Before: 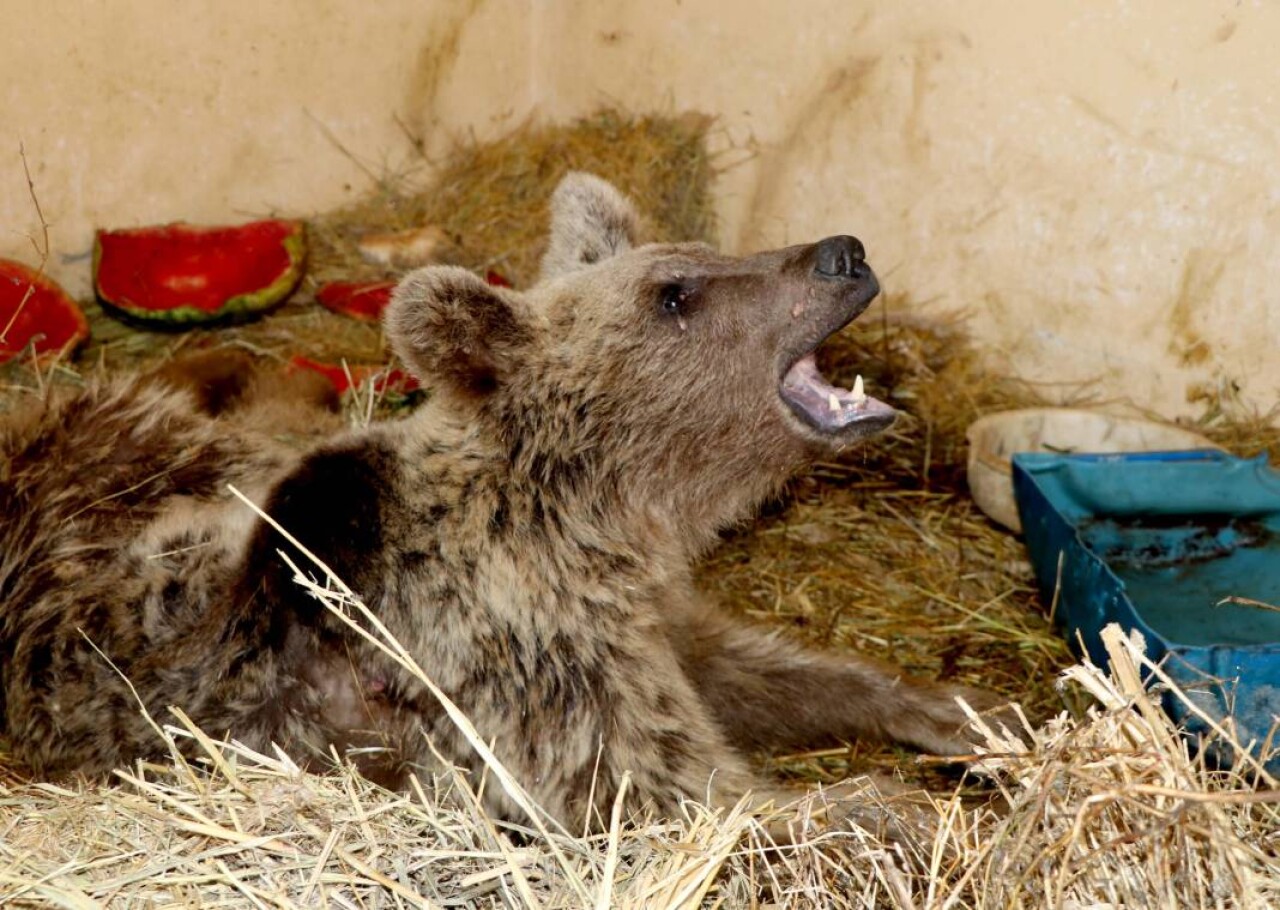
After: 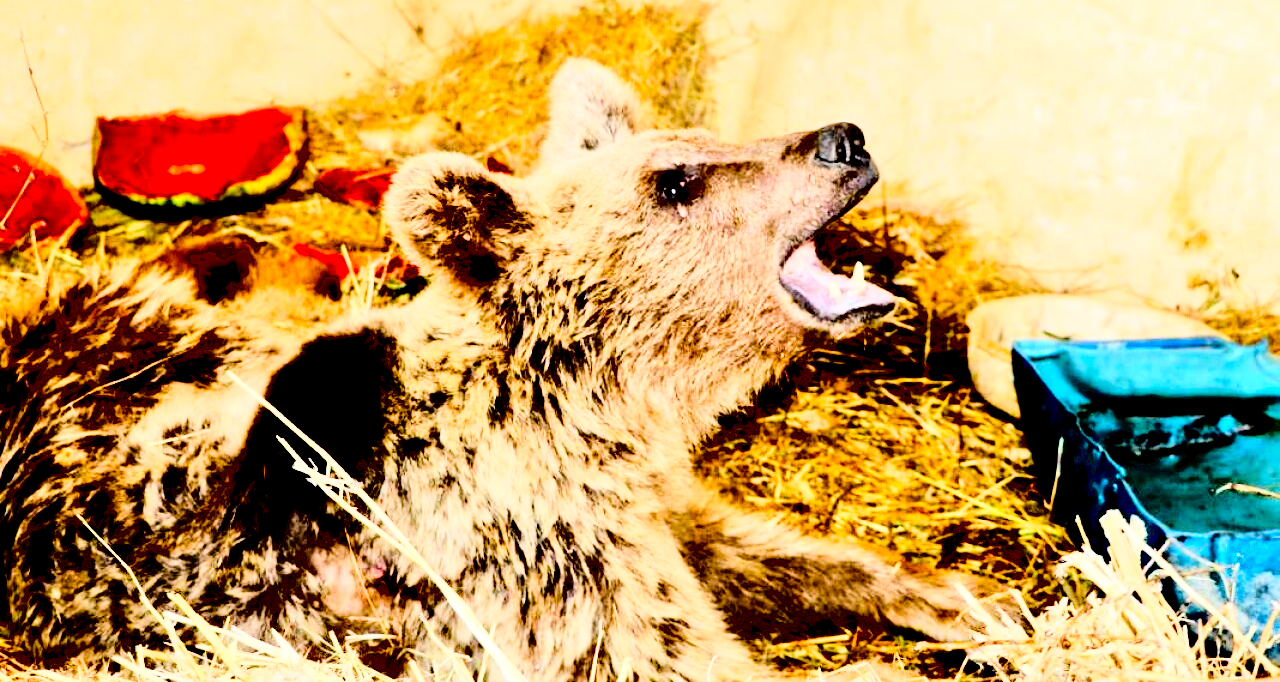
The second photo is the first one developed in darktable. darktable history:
crop and rotate: top 12.5%, bottom 12.5%
tone equalizer: -7 EV 0.15 EV, -6 EV 0.6 EV, -5 EV 1.15 EV, -4 EV 1.33 EV, -3 EV 1.15 EV, -2 EV 0.6 EV, -1 EV 0.15 EV, mask exposure compensation -0.5 EV
exposure: black level correction 0.025, exposure 0.182 EV, compensate highlight preservation false
rgb curve: curves: ch0 [(0, 0) (0.21, 0.15) (0.24, 0.21) (0.5, 0.75) (0.75, 0.96) (0.89, 0.99) (1, 1)]; ch1 [(0, 0.02) (0.21, 0.13) (0.25, 0.2) (0.5, 0.67) (0.75, 0.9) (0.89, 0.97) (1, 1)]; ch2 [(0, 0.02) (0.21, 0.13) (0.25, 0.2) (0.5, 0.67) (0.75, 0.9) (0.89, 0.97) (1, 1)], compensate middle gray true
